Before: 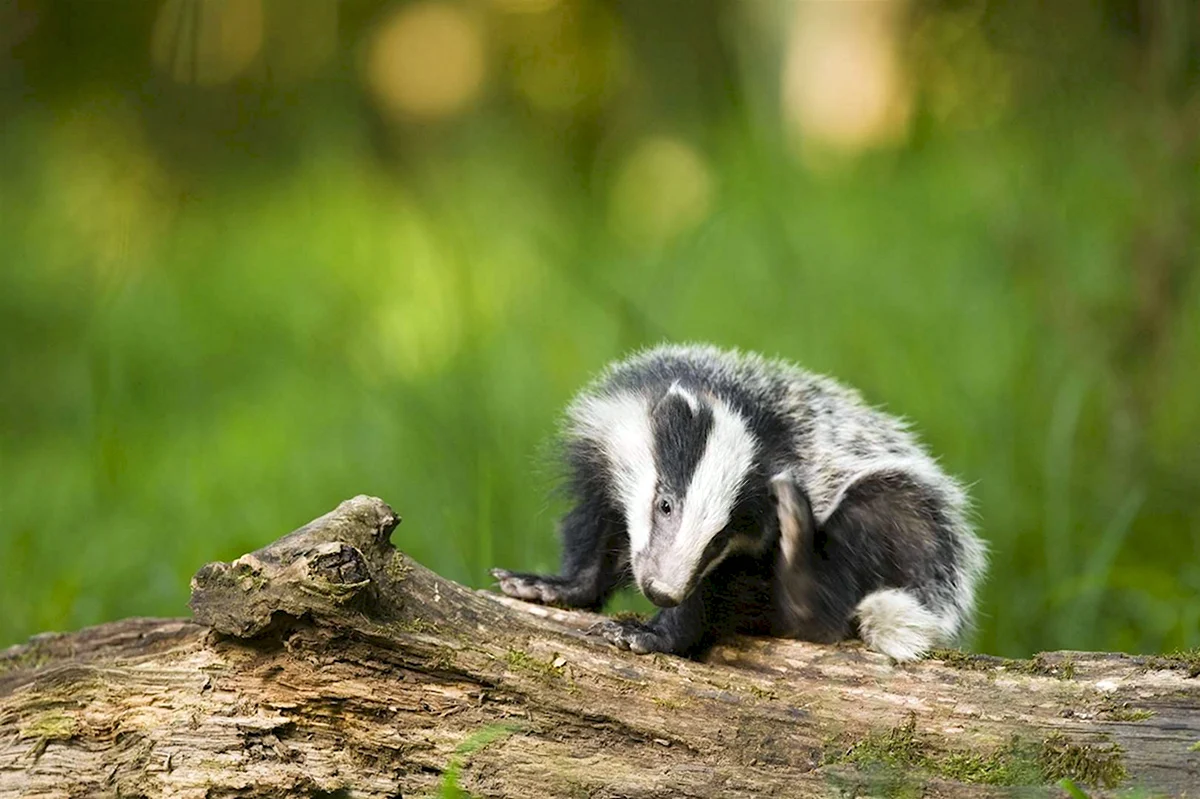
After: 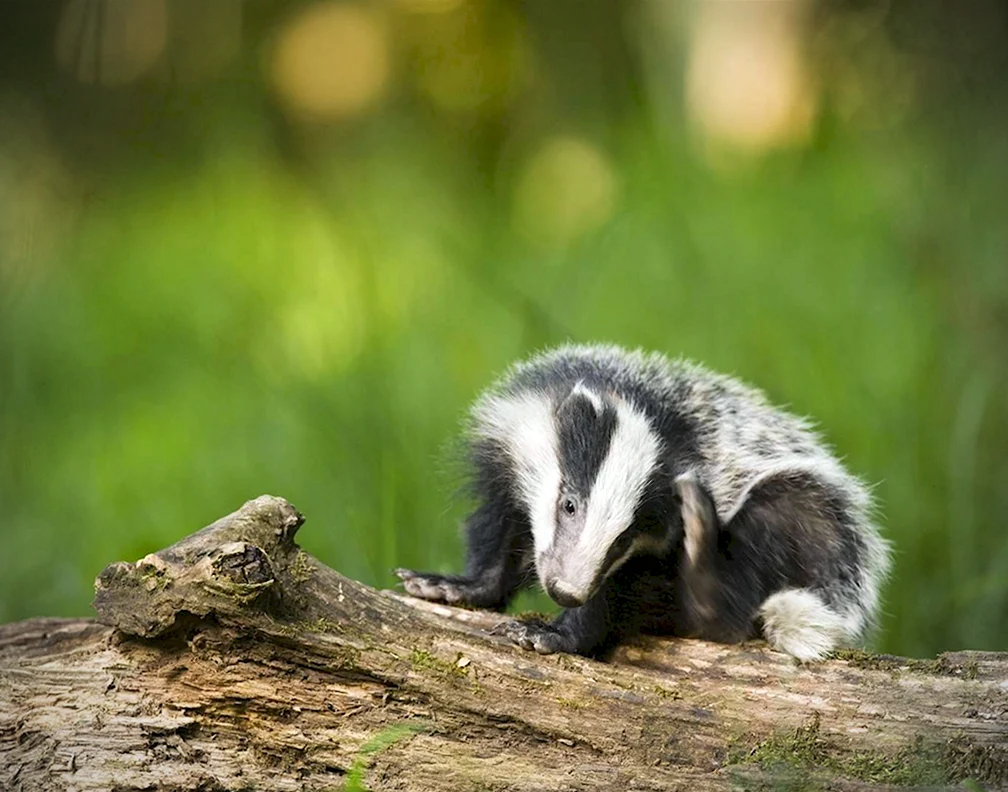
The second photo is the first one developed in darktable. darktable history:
crop: left 8.026%, right 7.374%
vignetting: on, module defaults
